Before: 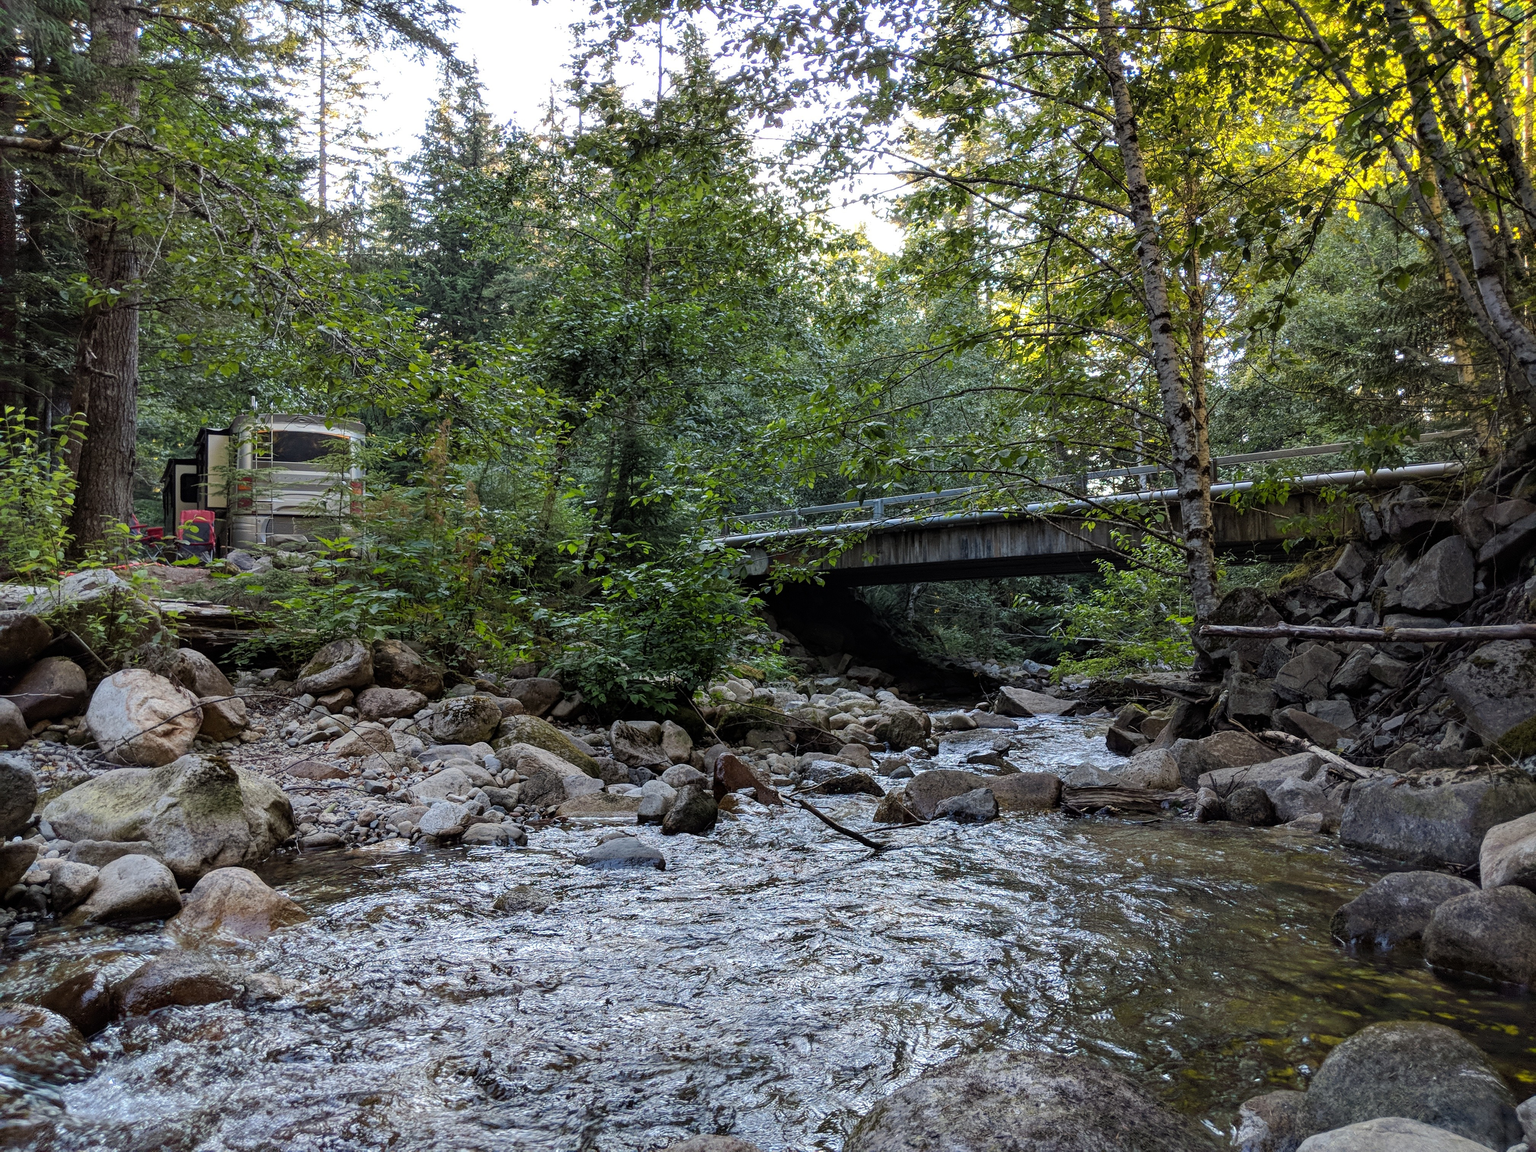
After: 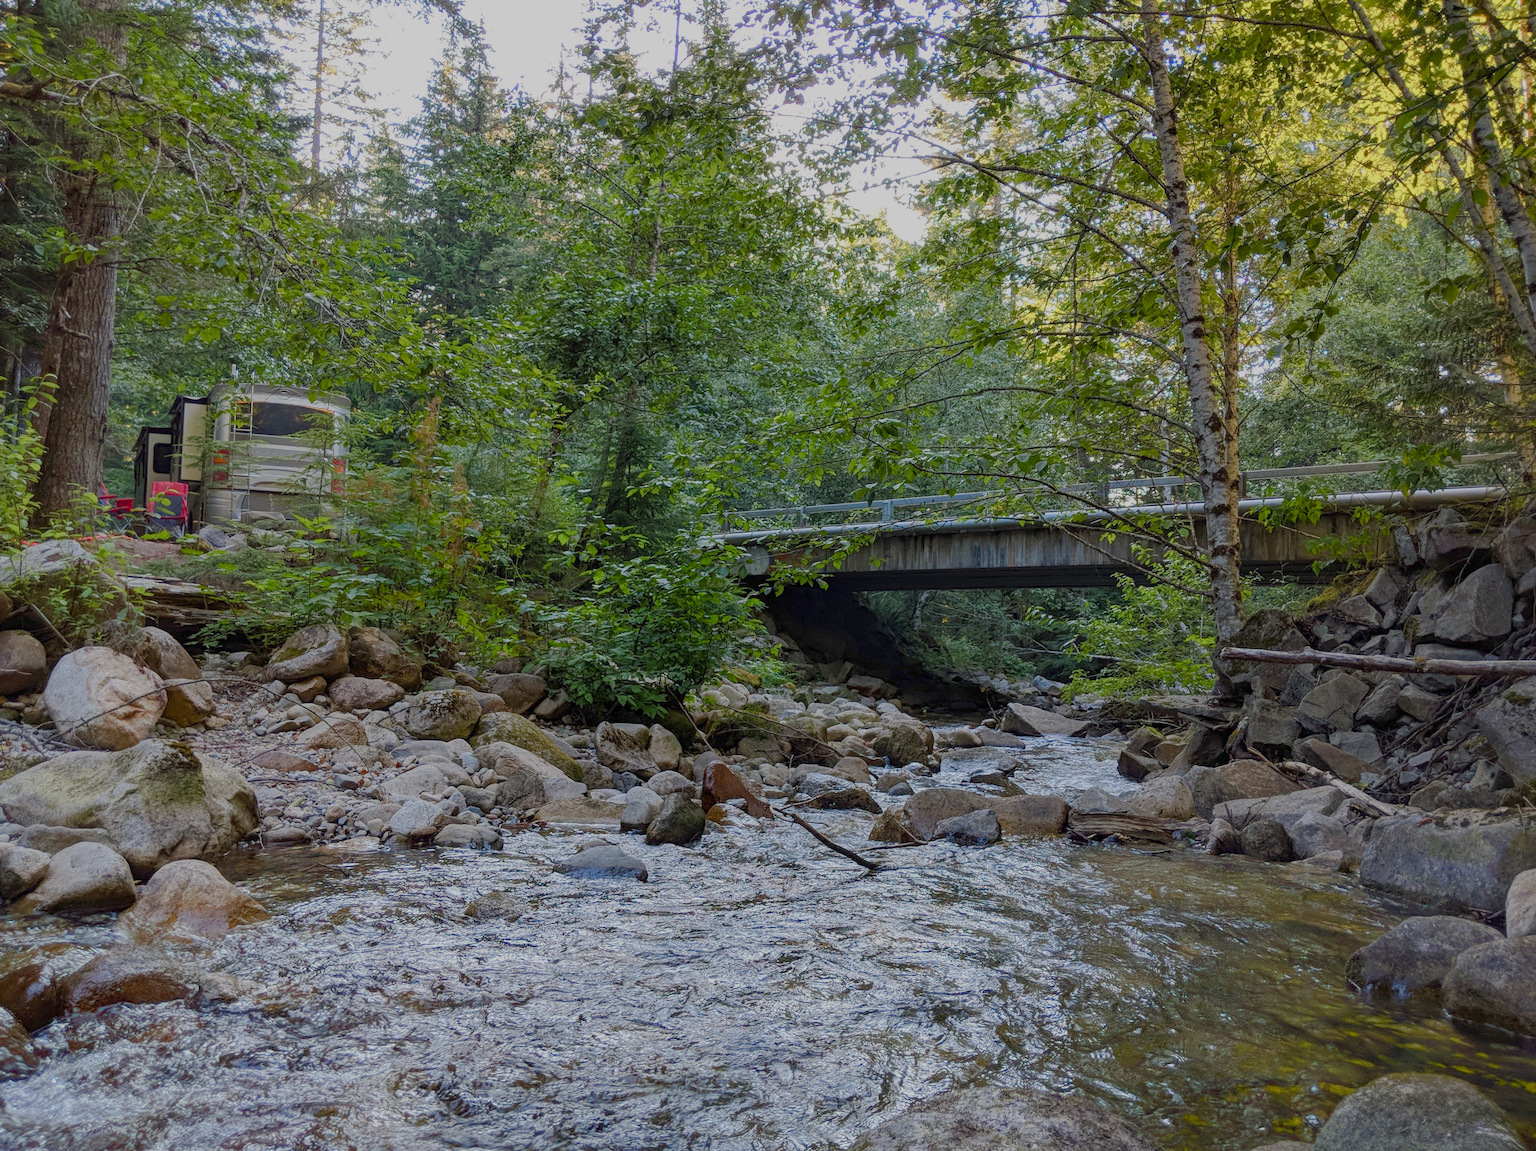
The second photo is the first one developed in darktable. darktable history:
color balance rgb: shadows lift › chroma 1%, shadows lift › hue 113°, highlights gain › chroma 0.2%, highlights gain › hue 333°, perceptual saturation grading › global saturation 20%, perceptual saturation grading › highlights -50%, perceptual saturation grading › shadows 25%, contrast -30%
crop and rotate: angle -2.38°
